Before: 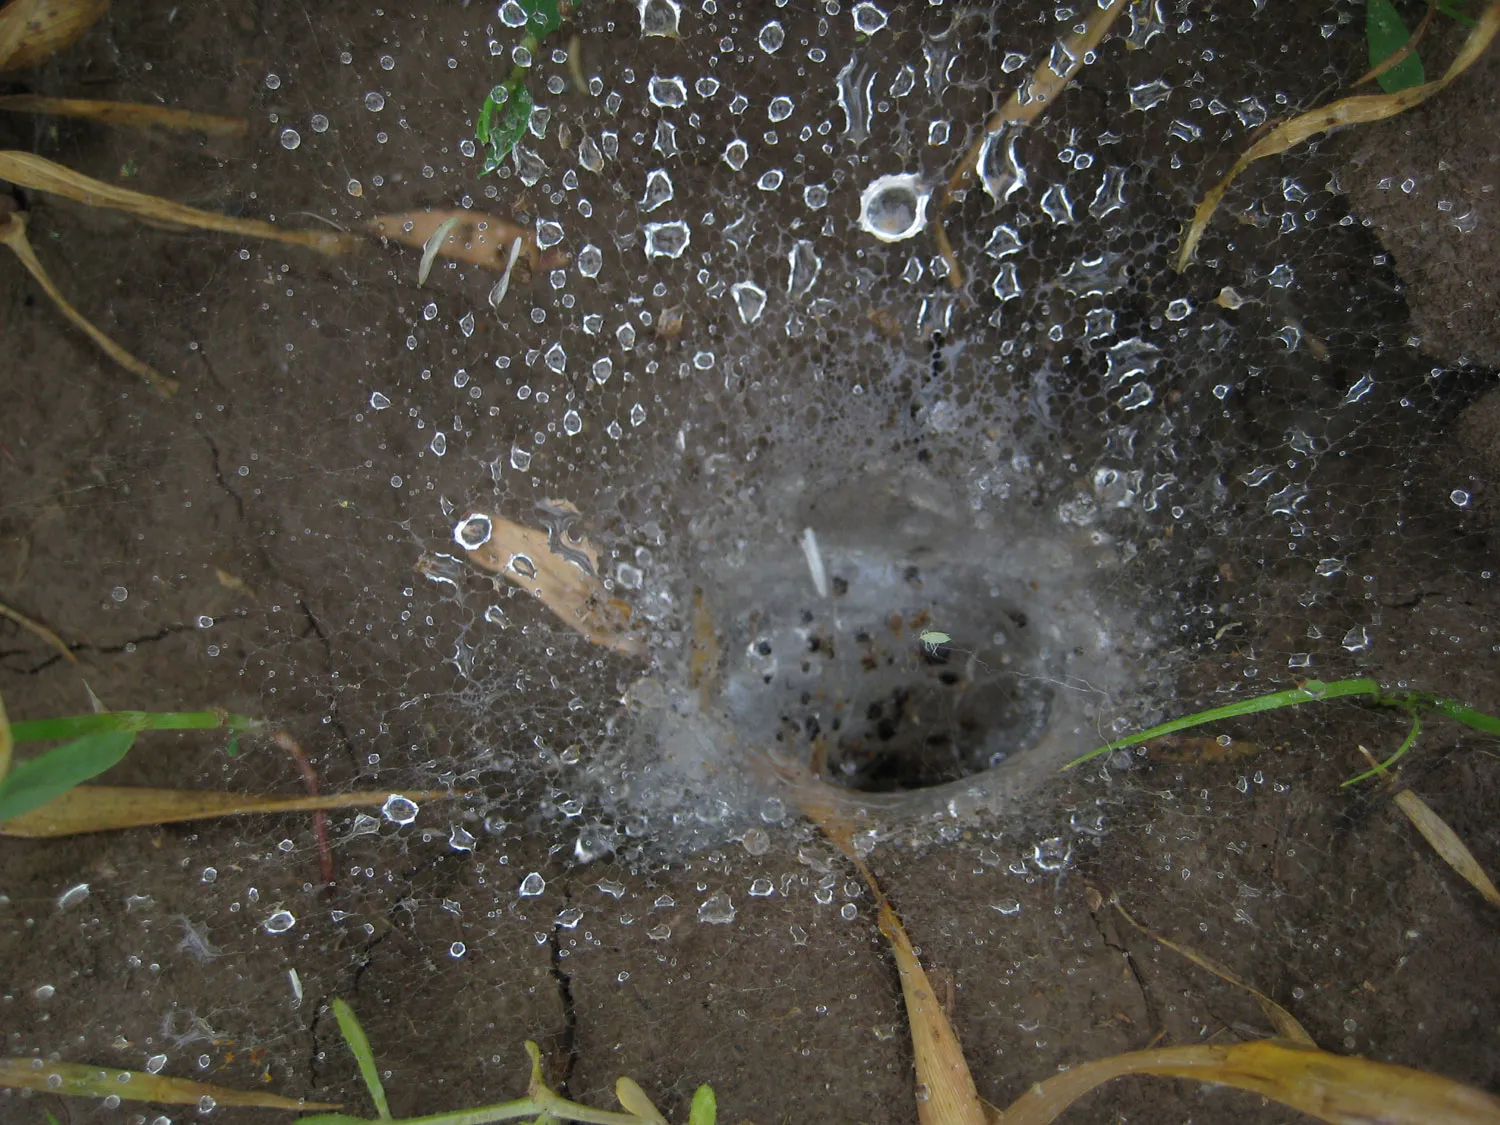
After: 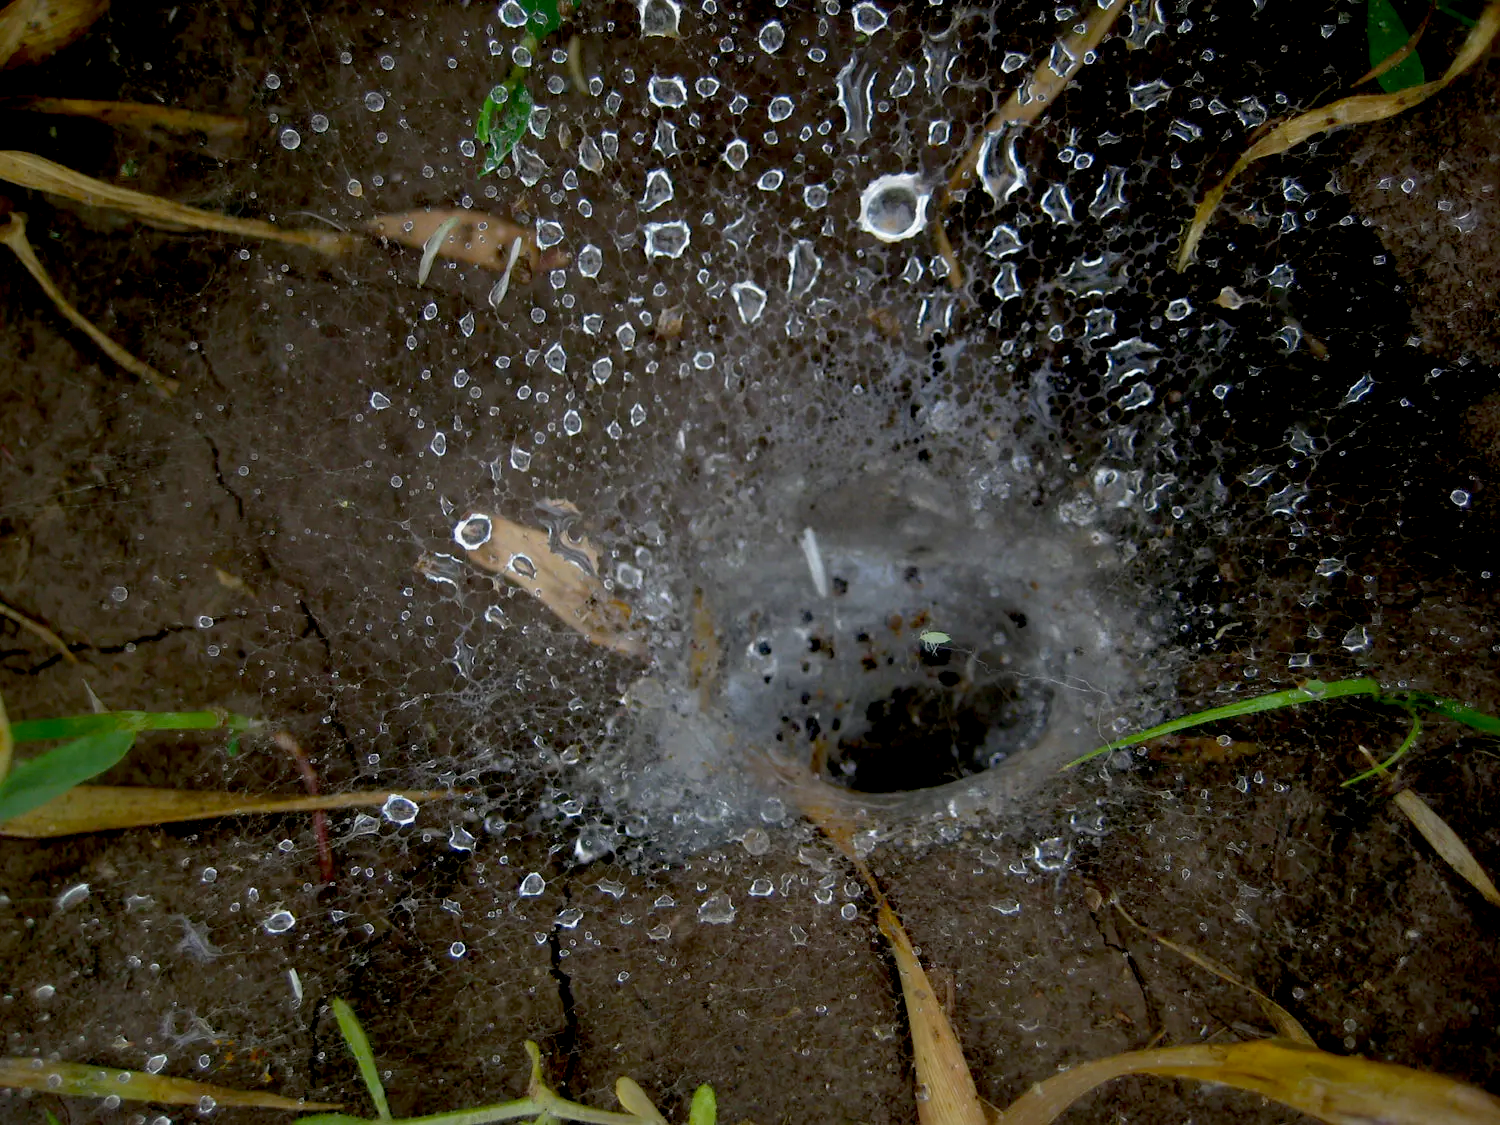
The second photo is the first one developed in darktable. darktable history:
exposure: black level correction 0.028, exposure -0.076 EV, compensate exposure bias true, compensate highlight preservation false
